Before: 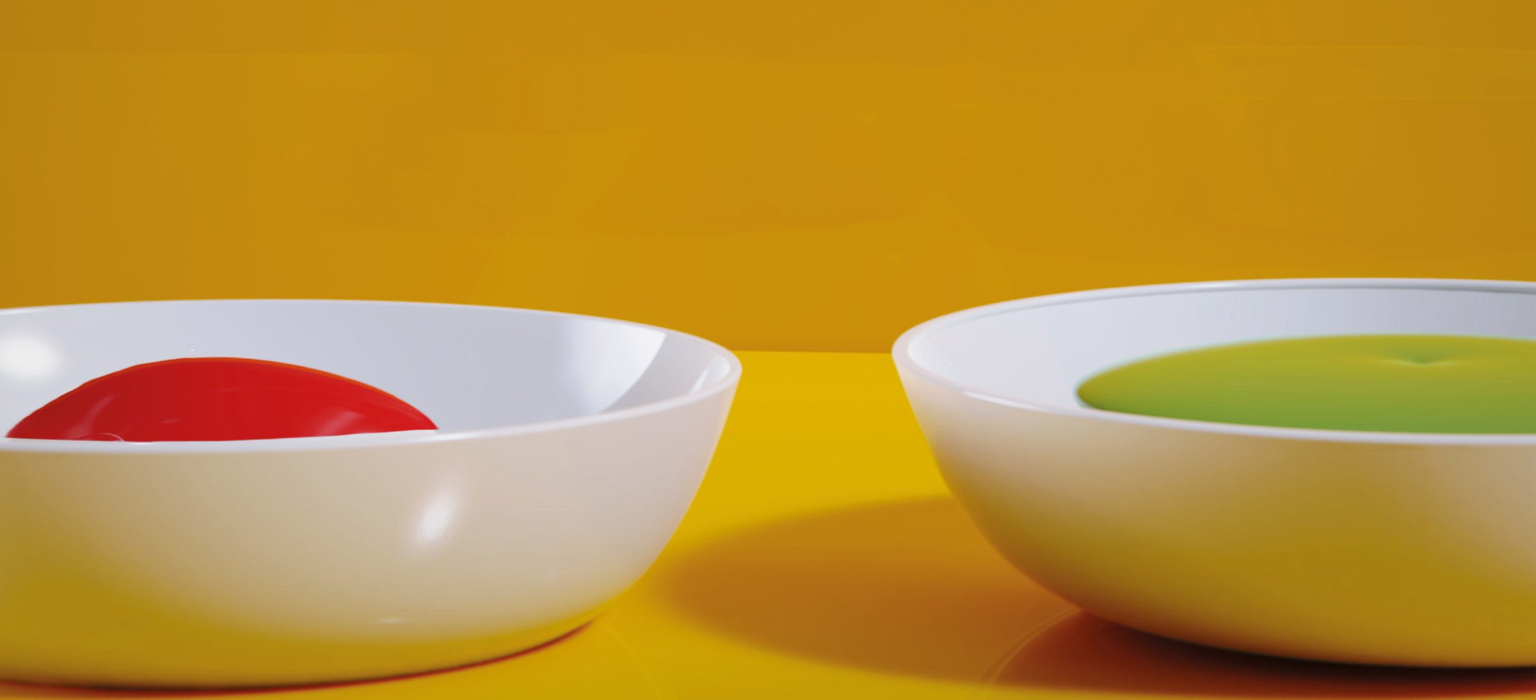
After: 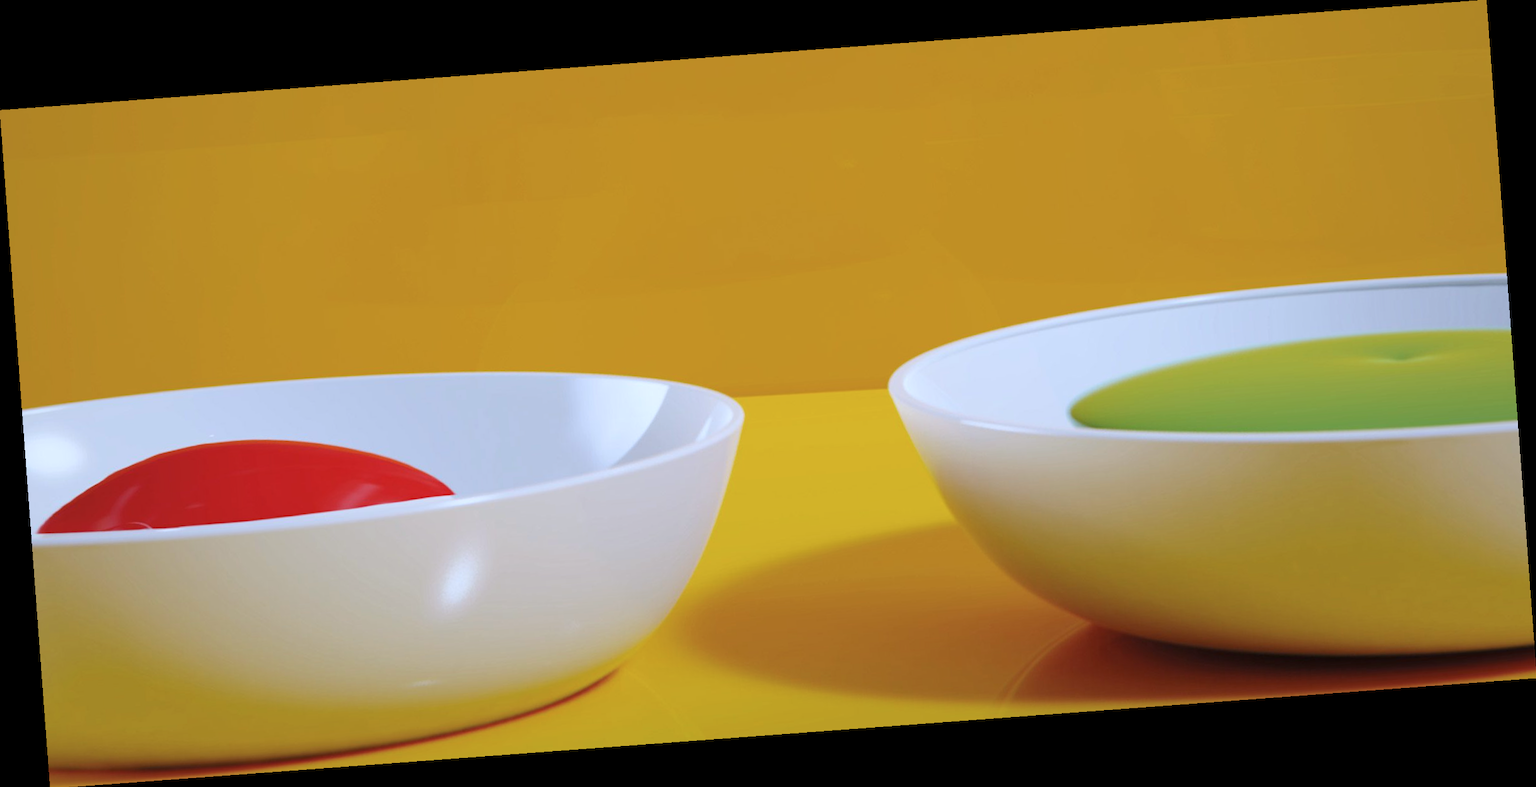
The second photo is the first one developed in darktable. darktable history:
color calibration: x 0.372, y 0.386, temperature 4283.97 K
rotate and perspective: rotation -4.25°, automatic cropping off
